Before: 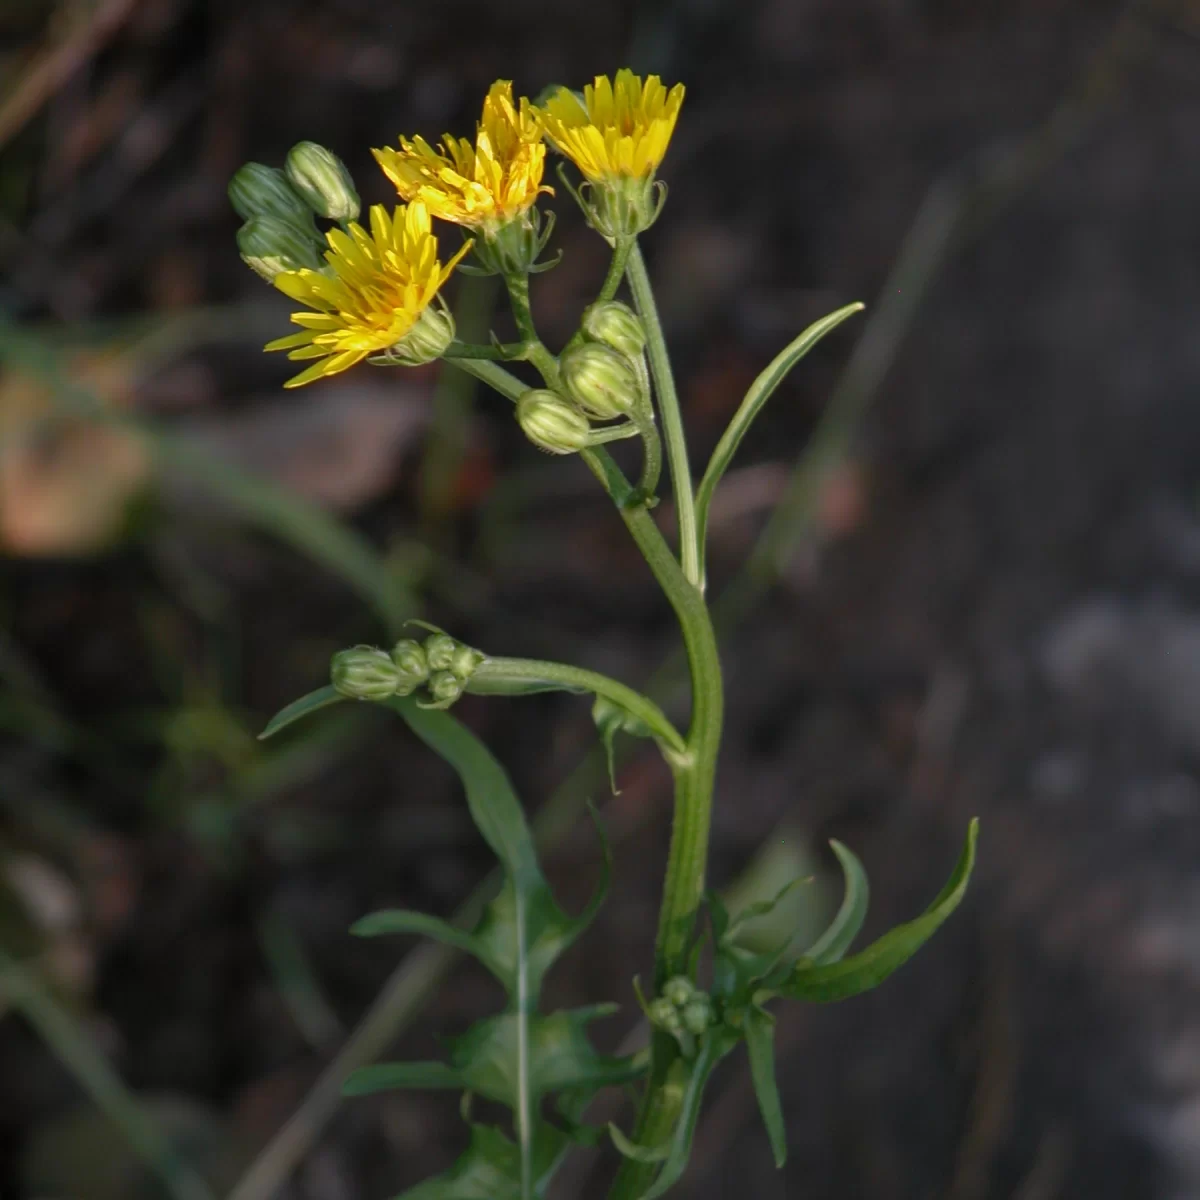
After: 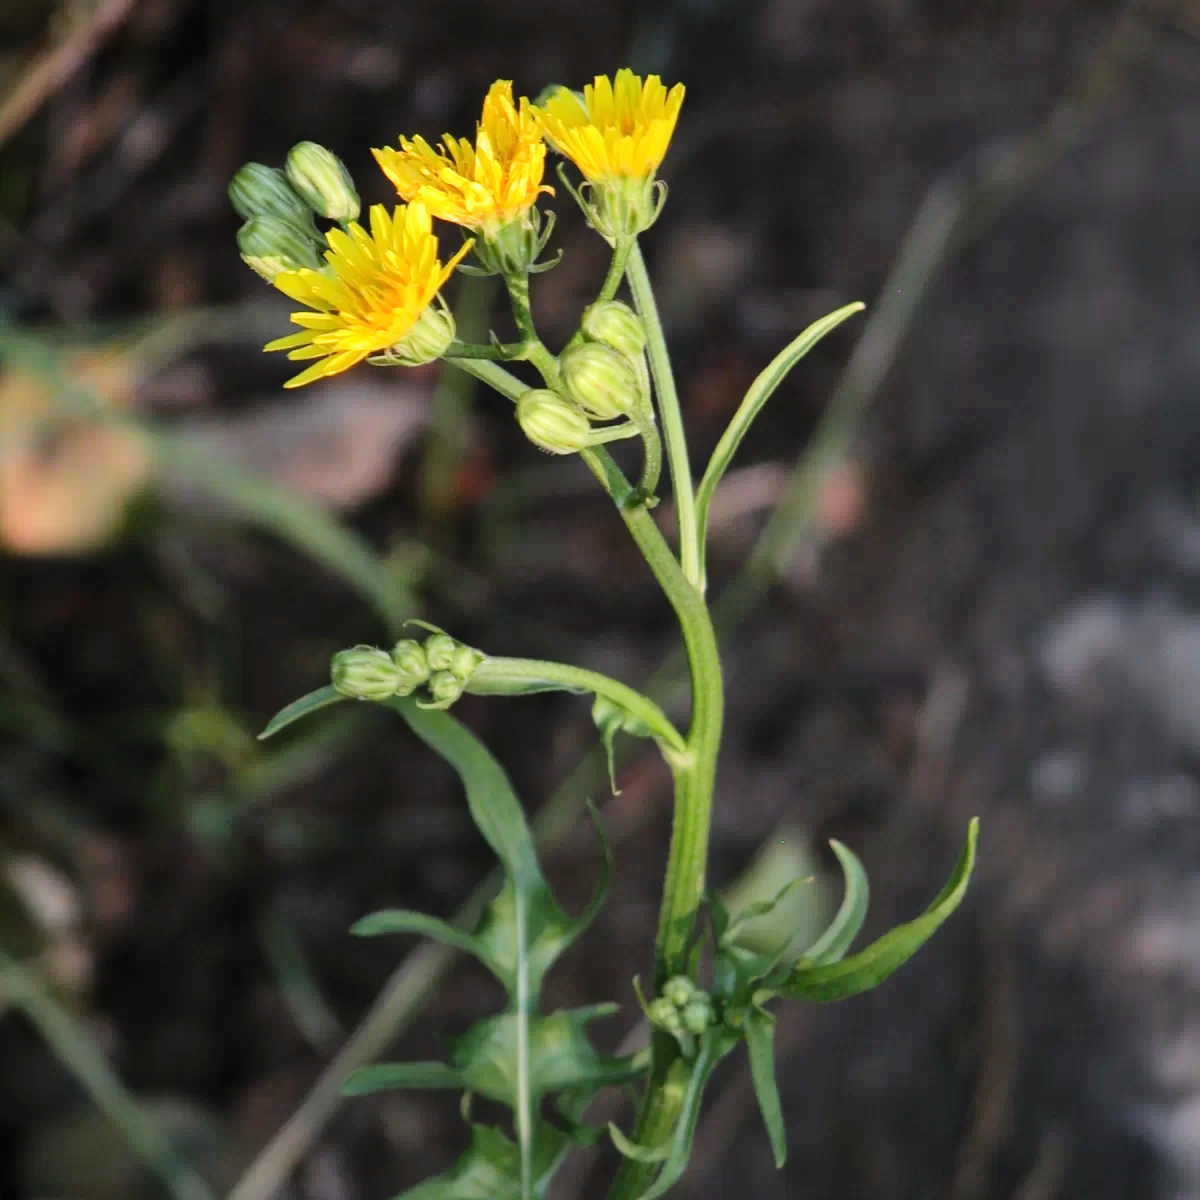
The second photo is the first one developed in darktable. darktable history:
tone equalizer: -7 EV 0.152 EV, -6 EV 0.583 EV, -5 EV 1.14 EV, -4 EV 1.32 EV, -3 EV 1.14 EV, -2 EV 0.6 EV, -1 EV 0.163 EV, edges refinement/feathering 500, mask exposure compensation -1.57 EV, preserve details no
